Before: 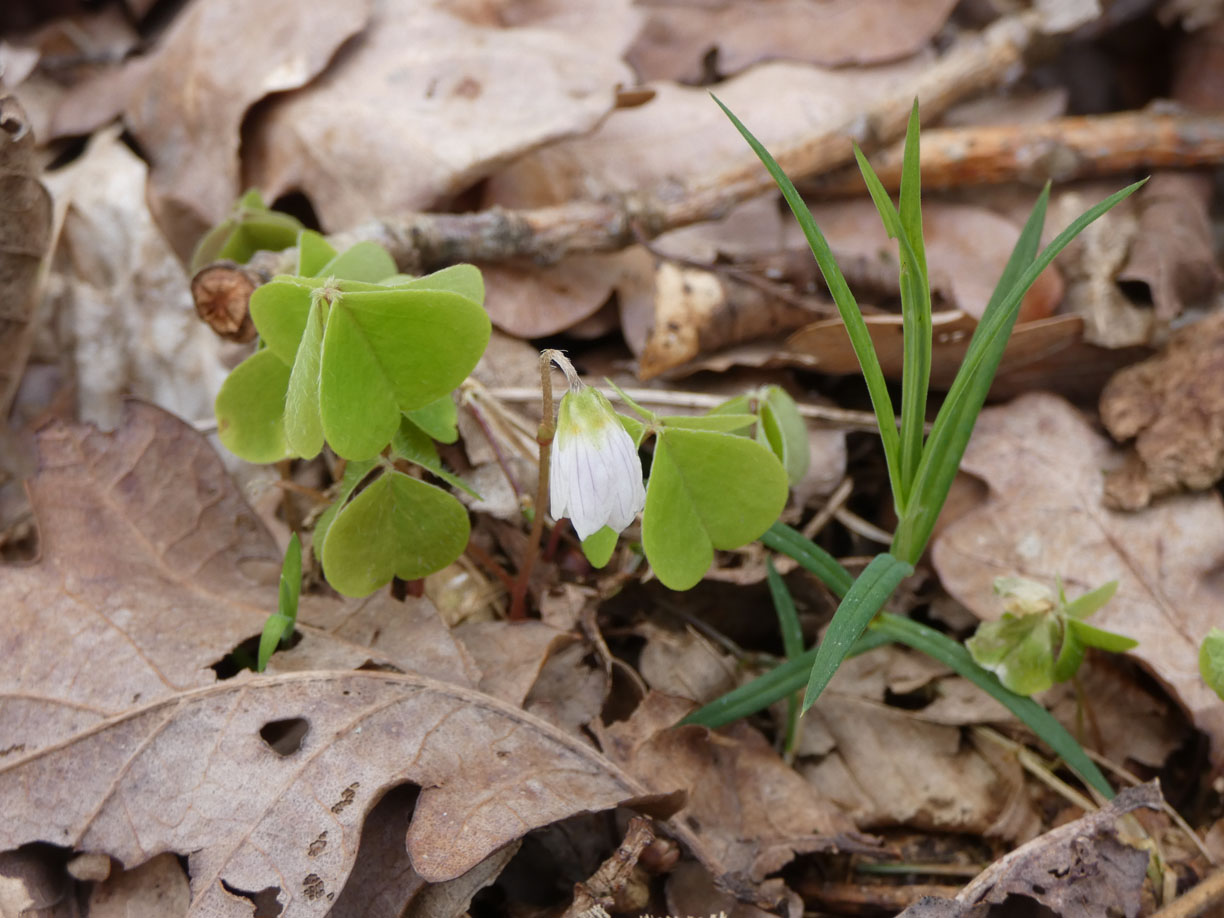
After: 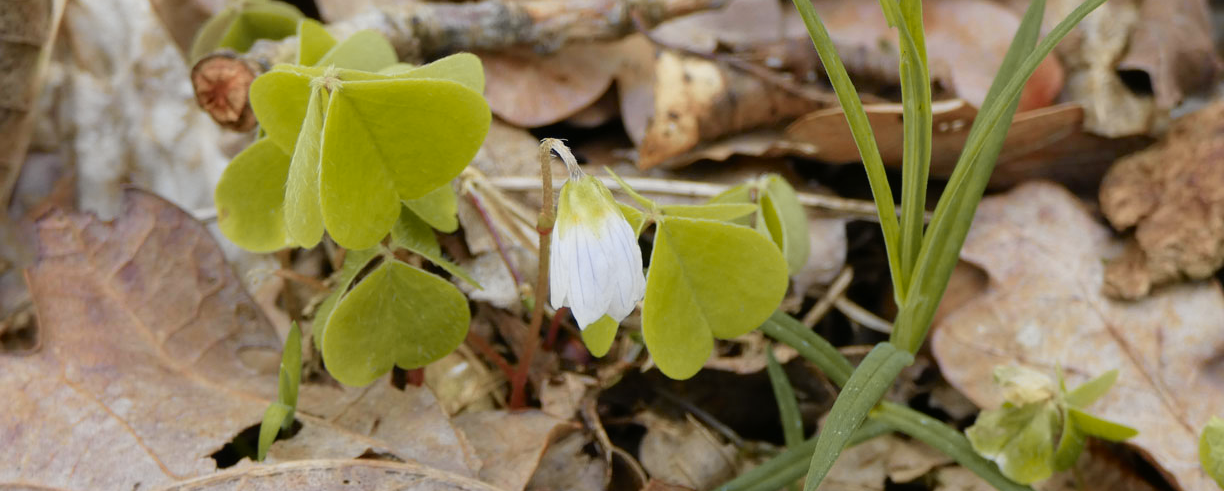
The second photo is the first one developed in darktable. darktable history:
tone equalizer: -8 EV 0.06 EV, smoothing diameter 25%, edges refinement/feathering 10, preserve details guided filter
crop and rotate: top 23.043%, bottom 23.437%
exposure: exposure 0 EV, compensate highlight preservation false
tone curve: curves: ch0 [(0, 0) (0.07, 0.052) (0.23, 0.254) (0.486, 0.53) (0.822, 0.825) (0.994, 0.955)]; ch1 [(0, 0) (0.226, 0.261) (0.379, 0.442) (0.469, 0.472) (0.495, 0.495) (0.514, 0.504) (0.561, 0.568) (0.59, 0.612) (1, 1)]; ch2 [(0, 0) (0.269, 0.299) (0.459, 0.441) (0.498, 0.499) (0.523, 0.52) (0.551, 0.576) (0.629, 0.643) (0.659, 0.681) (0.718, 0.764) (1, 1)], color space Lab, independent channels, preserve colors none
